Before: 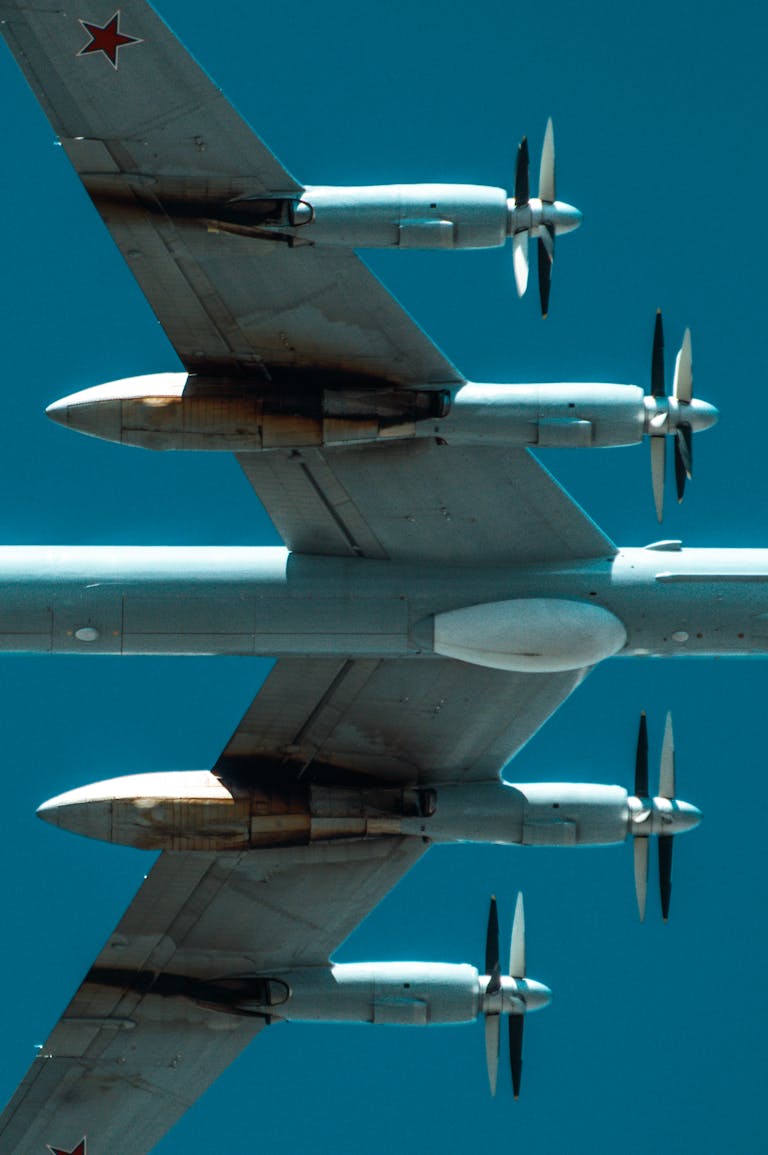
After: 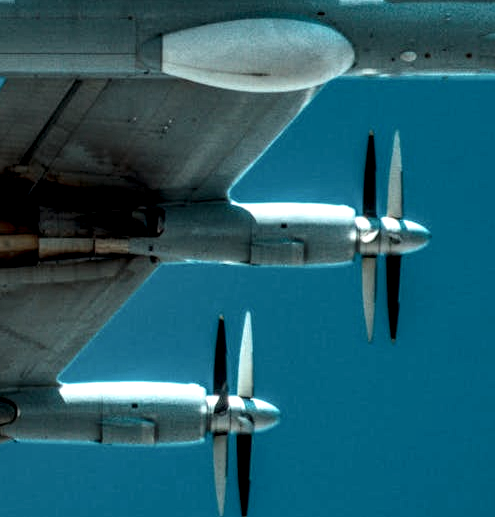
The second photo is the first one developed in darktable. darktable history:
crop and rotate: left 35.509%, top 50.238%, bottom 4.934%
local contrast: highlights 19%, detail 186%
